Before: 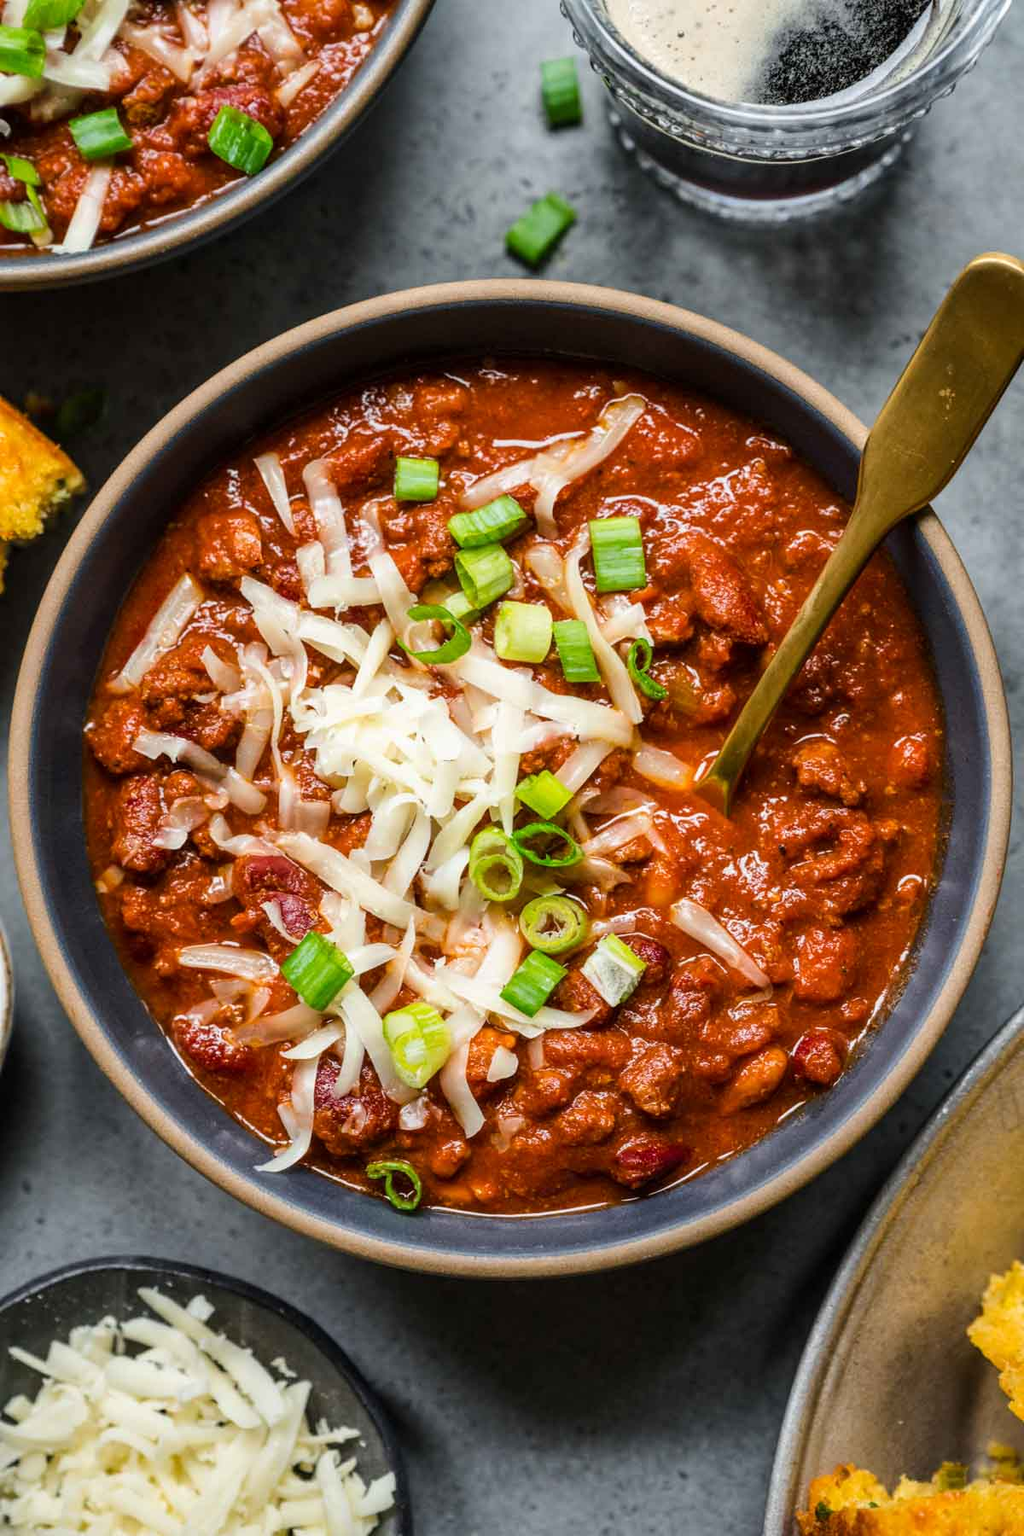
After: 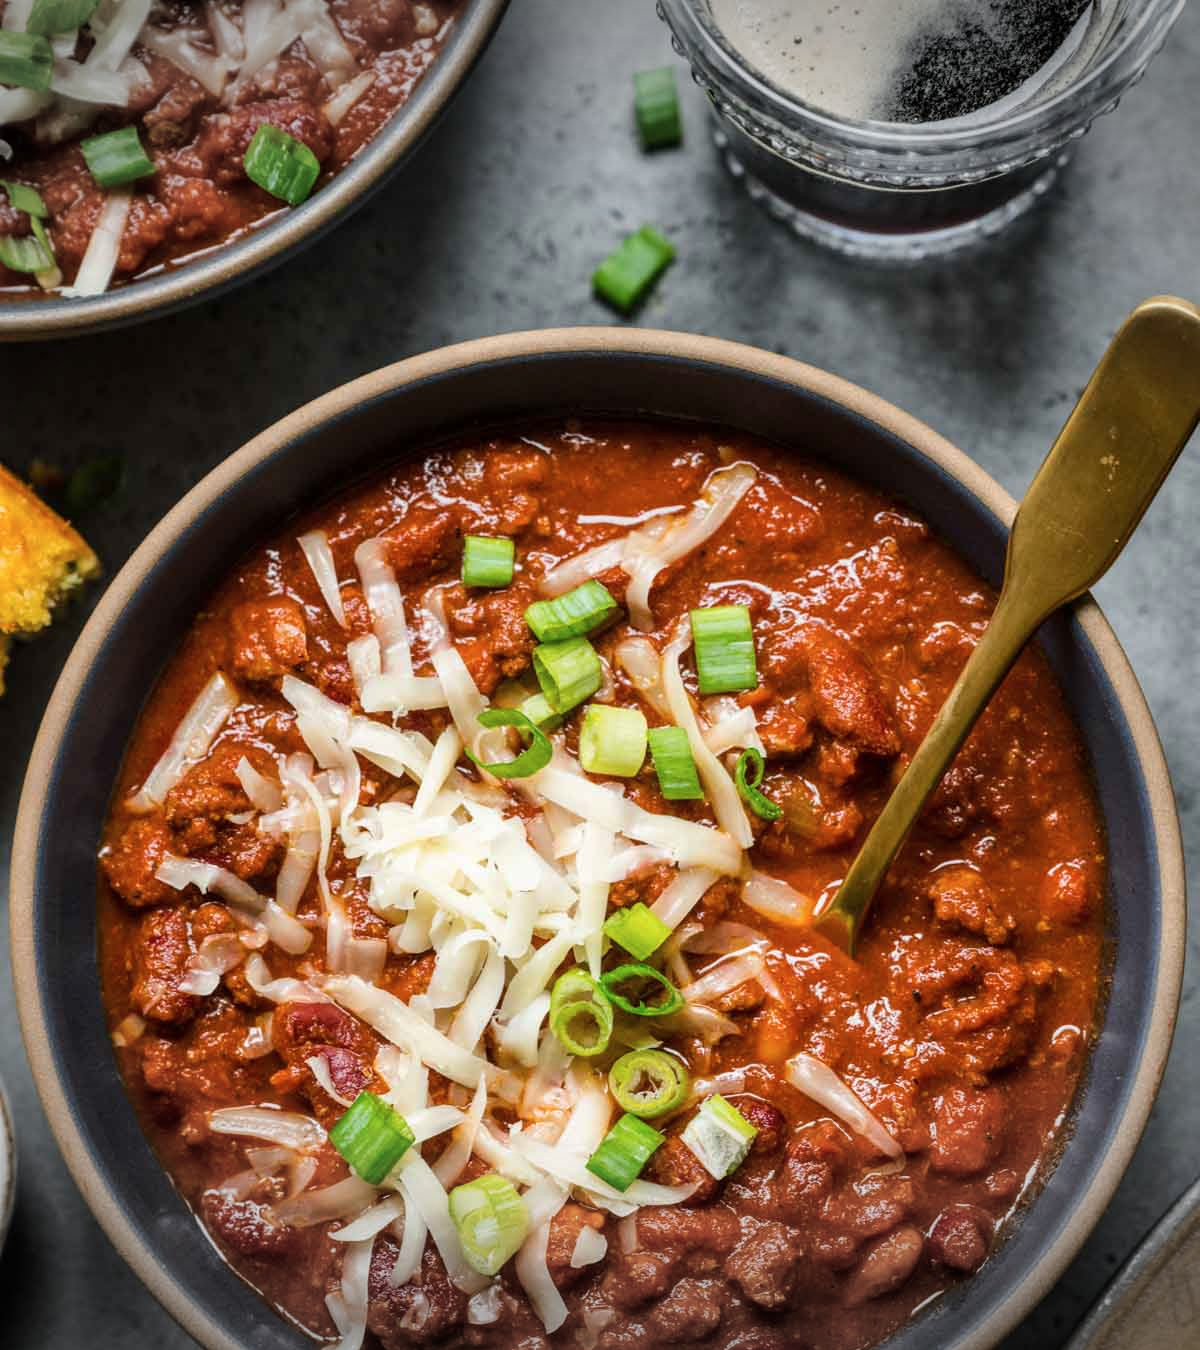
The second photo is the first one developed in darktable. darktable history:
contrast brightness saturation: saturation -0.069
crop: bottom 24.979%
vignetting: fall-off start 99.3%, width/height ratio 1.311
